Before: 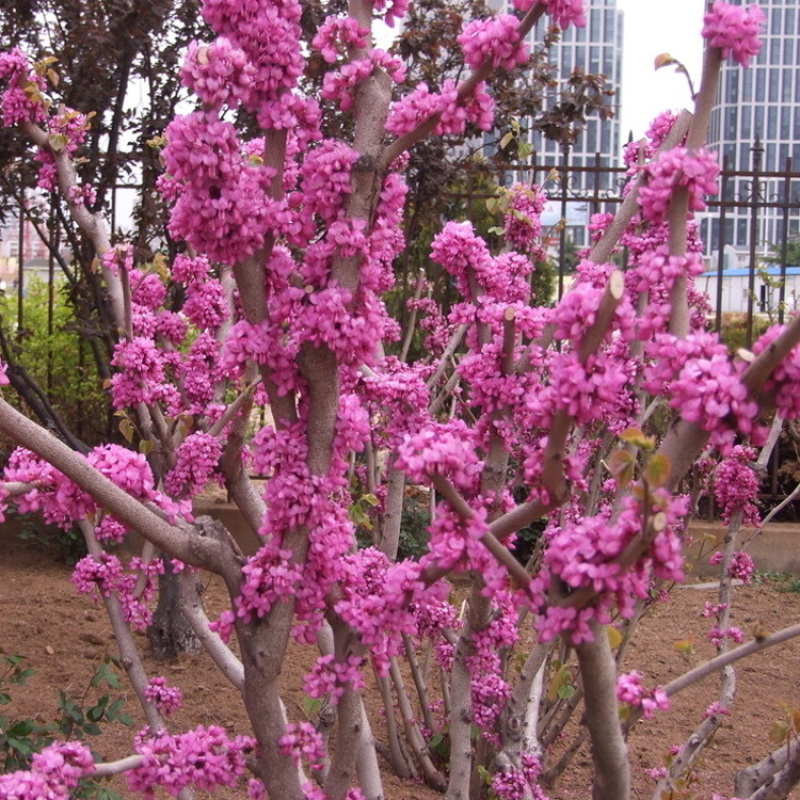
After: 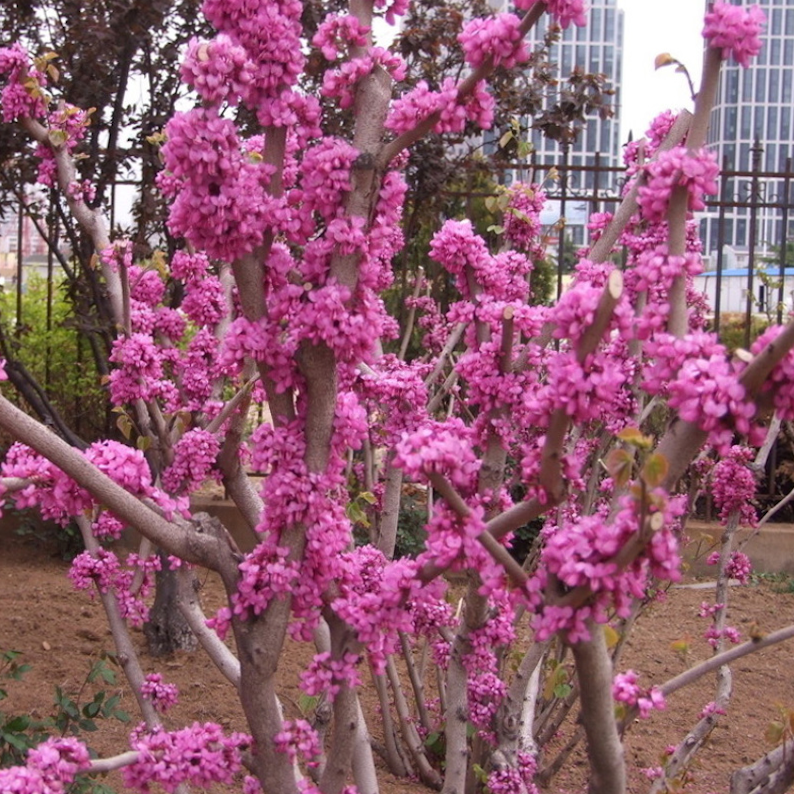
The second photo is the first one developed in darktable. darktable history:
crop and rotate: angle -0.374°
